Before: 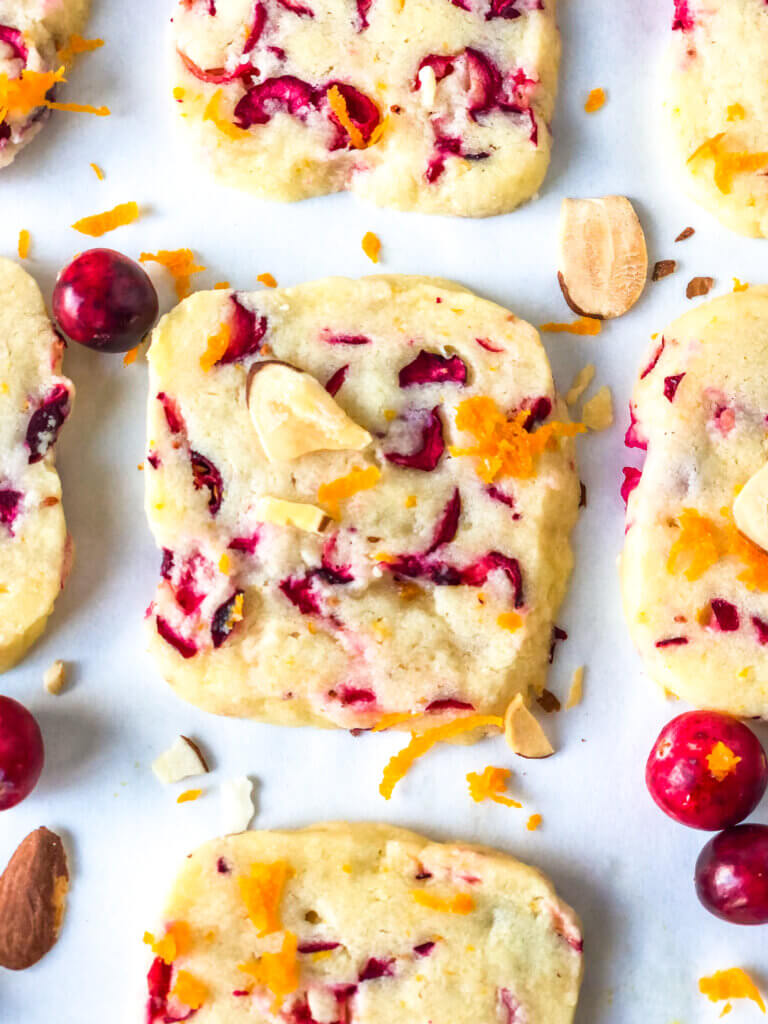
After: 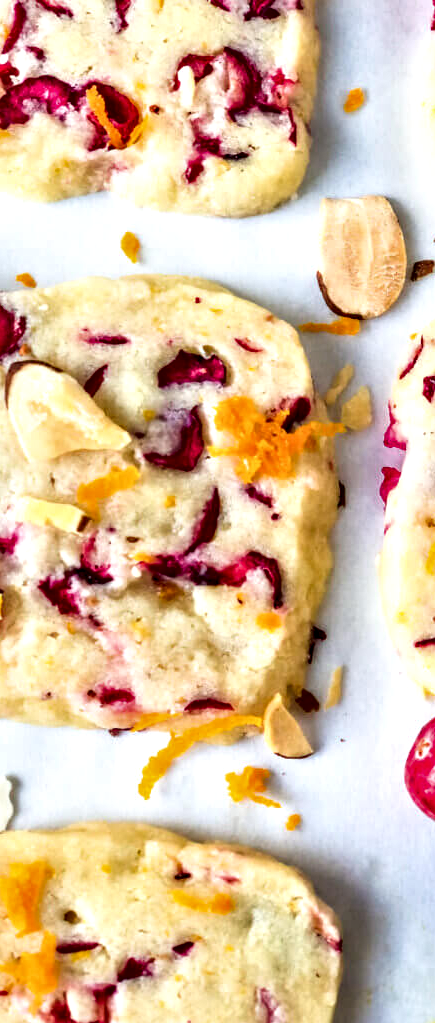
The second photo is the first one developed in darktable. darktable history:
contrast equalizer: y [[0.601, 0.6, 0.598, 0.598, 0.6, 0.601], [0.5 ×6], [0.5 ×6], [0 ×6], [0 ×6]]
crop: left 31.458%, top 0%, right 11.876%
